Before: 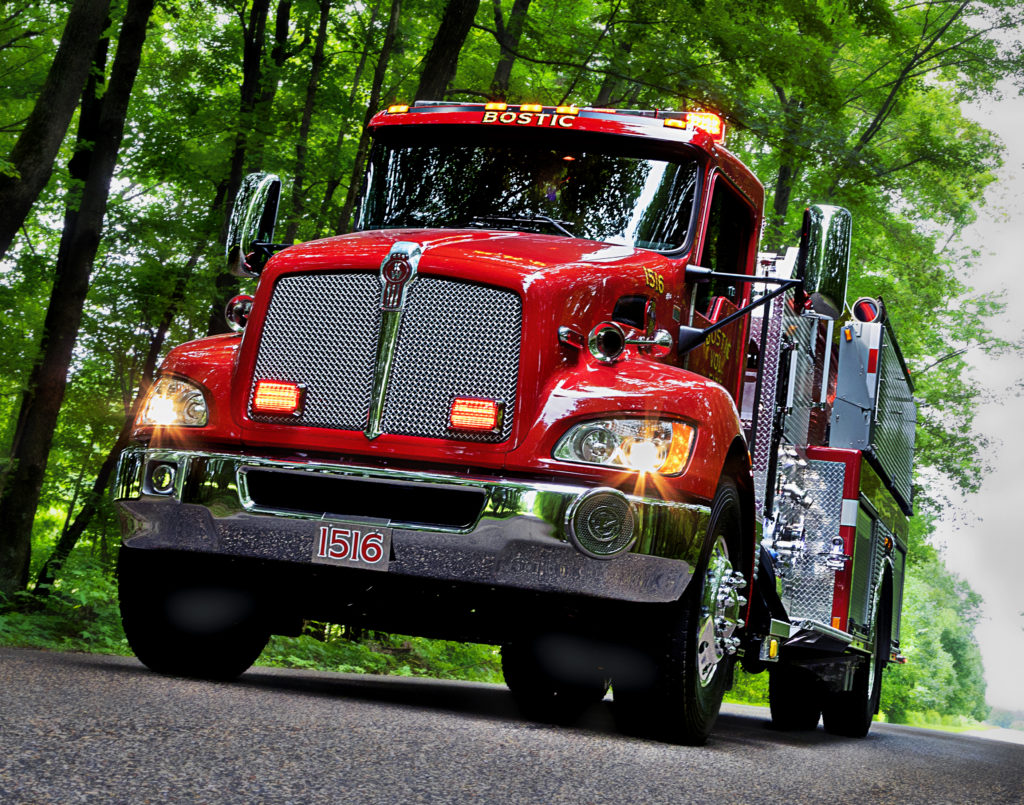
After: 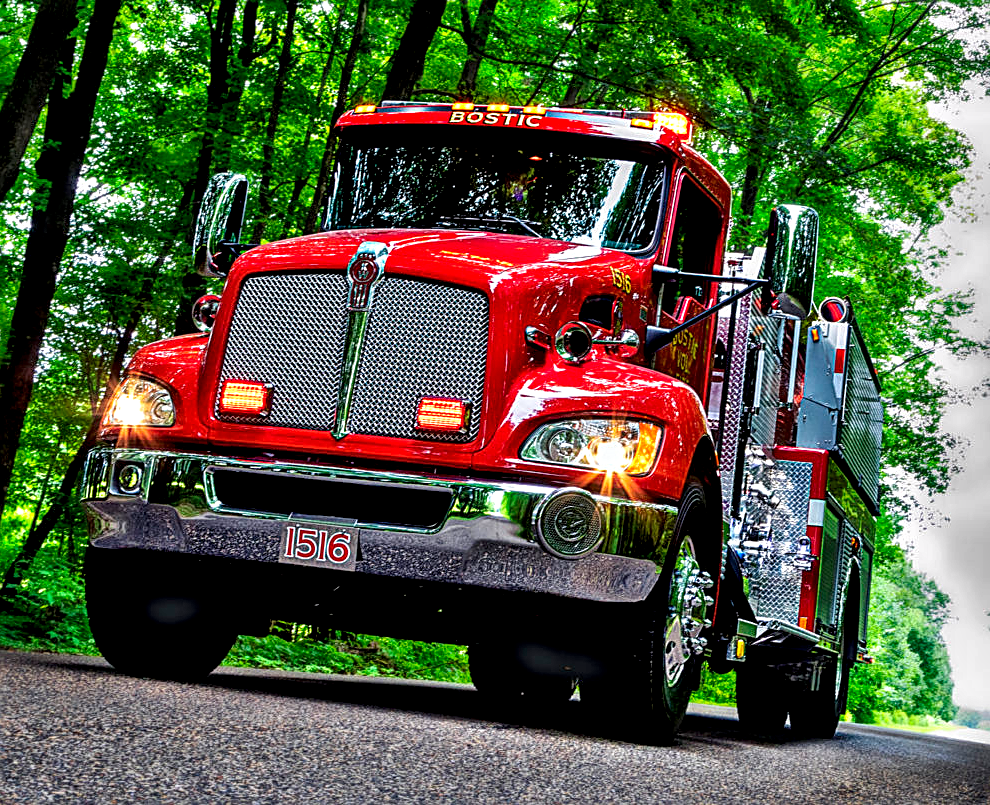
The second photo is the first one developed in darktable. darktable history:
crop and rotate: left 3.238%
sharpen: amount 0.478
exposure: exposure 0.2 EV, compensate highlight preservation false
local contrast: highlights 25%, detail 150%
shadows and highlights: shadows 30.63, highlights -63.22, shadows color adjustment 98%, highlights color adjustment 58.61%, soften with gaussian
color correction: saturation 1.1
contrast equalizer: octaves 7, y [[0.6 ×6], [0.55 ×6], [0 ×6], [0 ×6], [0 ×6]], mix 0.3
